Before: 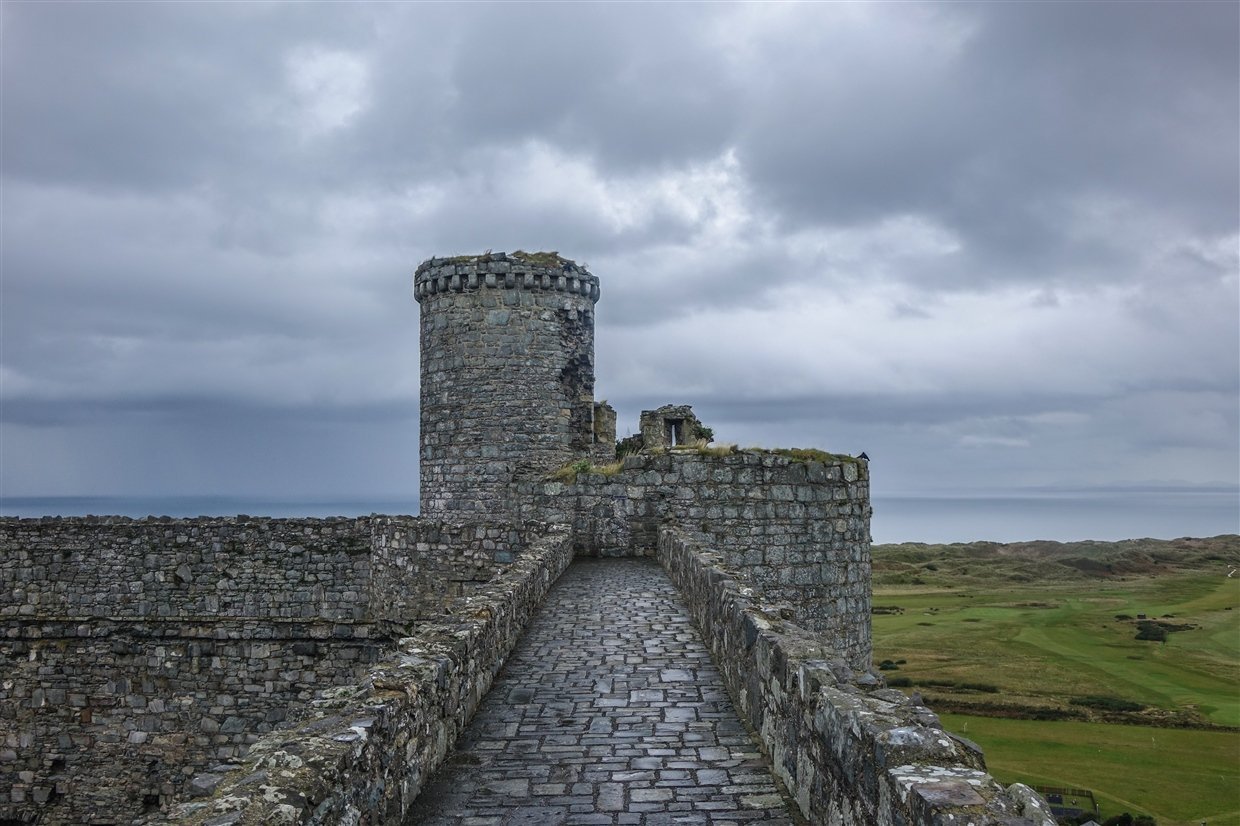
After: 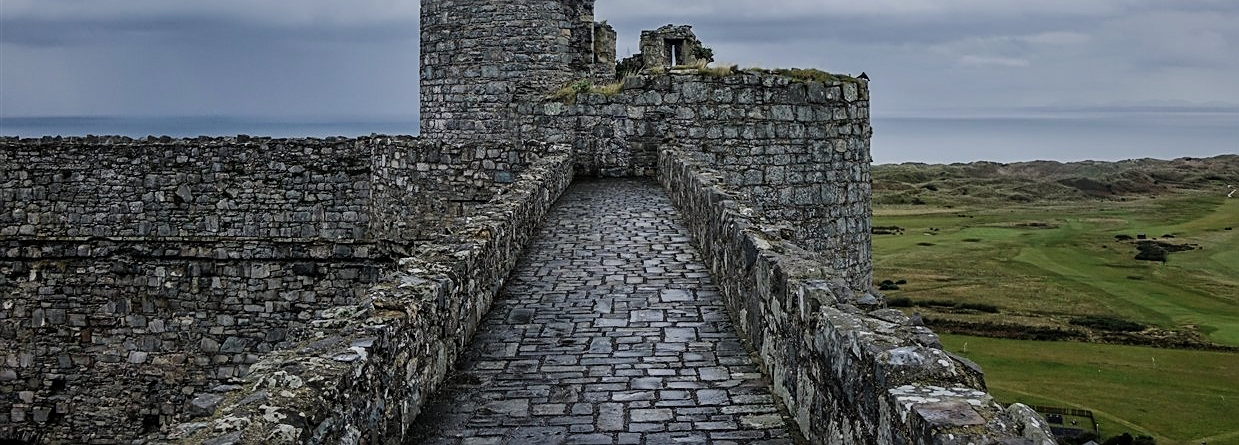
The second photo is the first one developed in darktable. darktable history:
crop and rotate: top 46.123%, right 0.073%
filmic rgb: black relative exposure -7.65 EV, white relative exposure 3.95 EV, hardness 4.01, contrast 1.096, highlights saturation mix -29.58%
sharpen: on, module defaults
